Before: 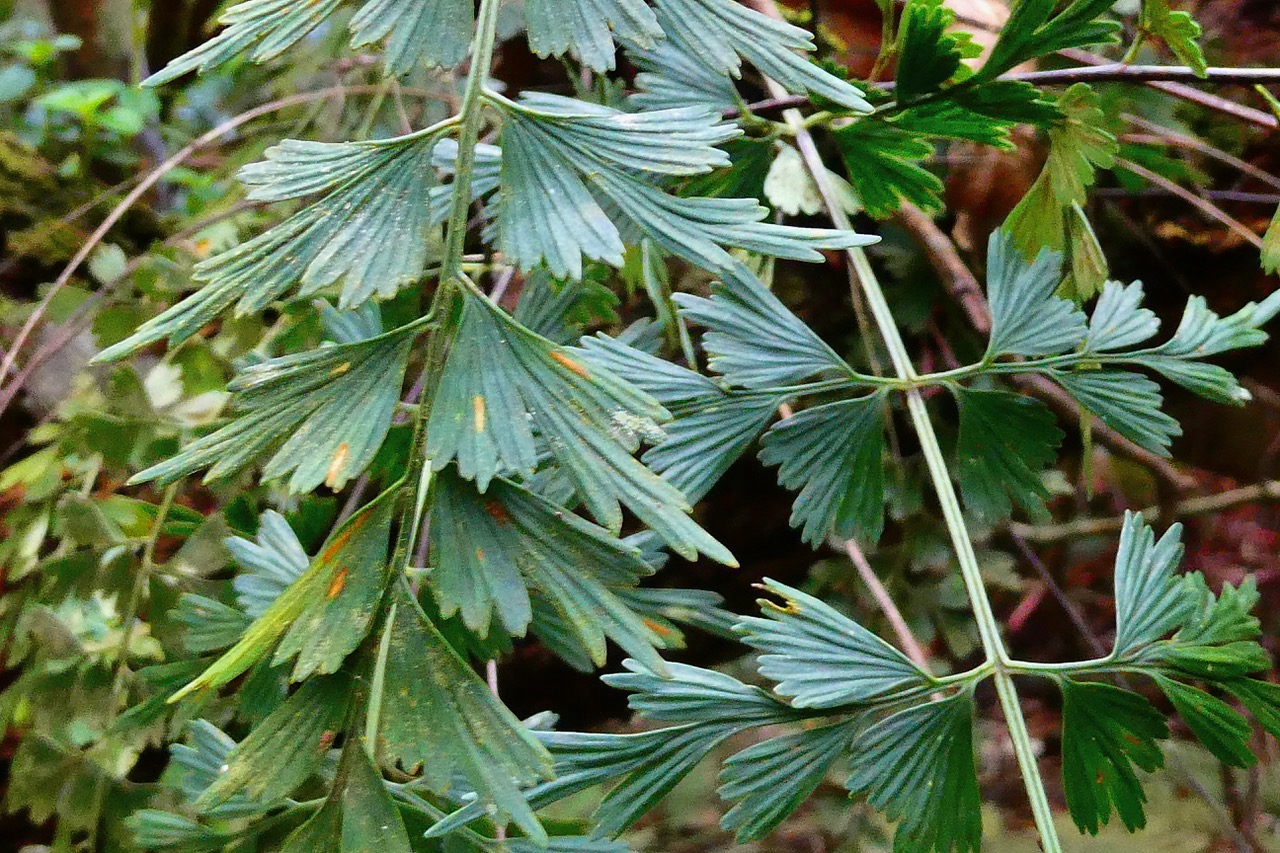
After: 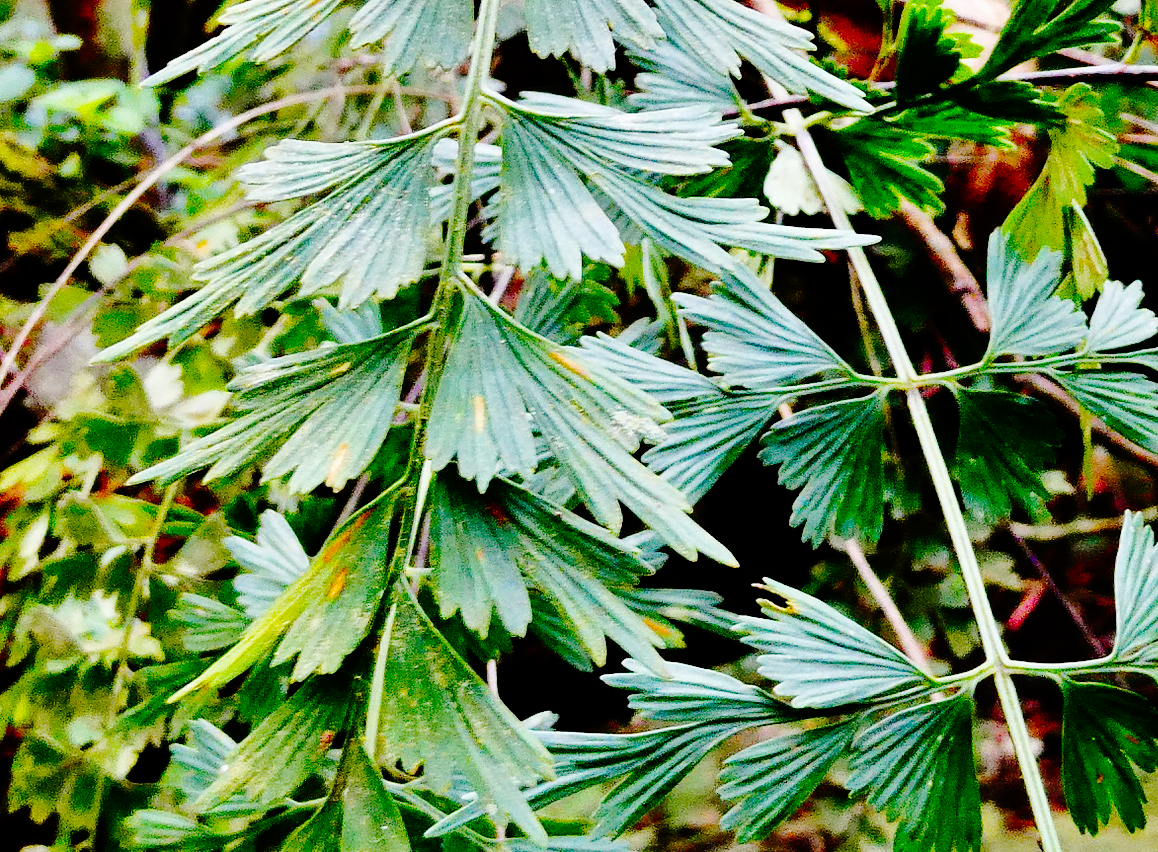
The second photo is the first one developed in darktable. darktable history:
crop: right 9.499%, bottom 0.019%
shadows and highlights: soften with gaussian
base curve: curves: ch0 [(0, 0) (0.036, 0.01) (0.123, 0.254) (0.258, 0.504) (0.507, 0.748) (1, 1)], preserve colors none
